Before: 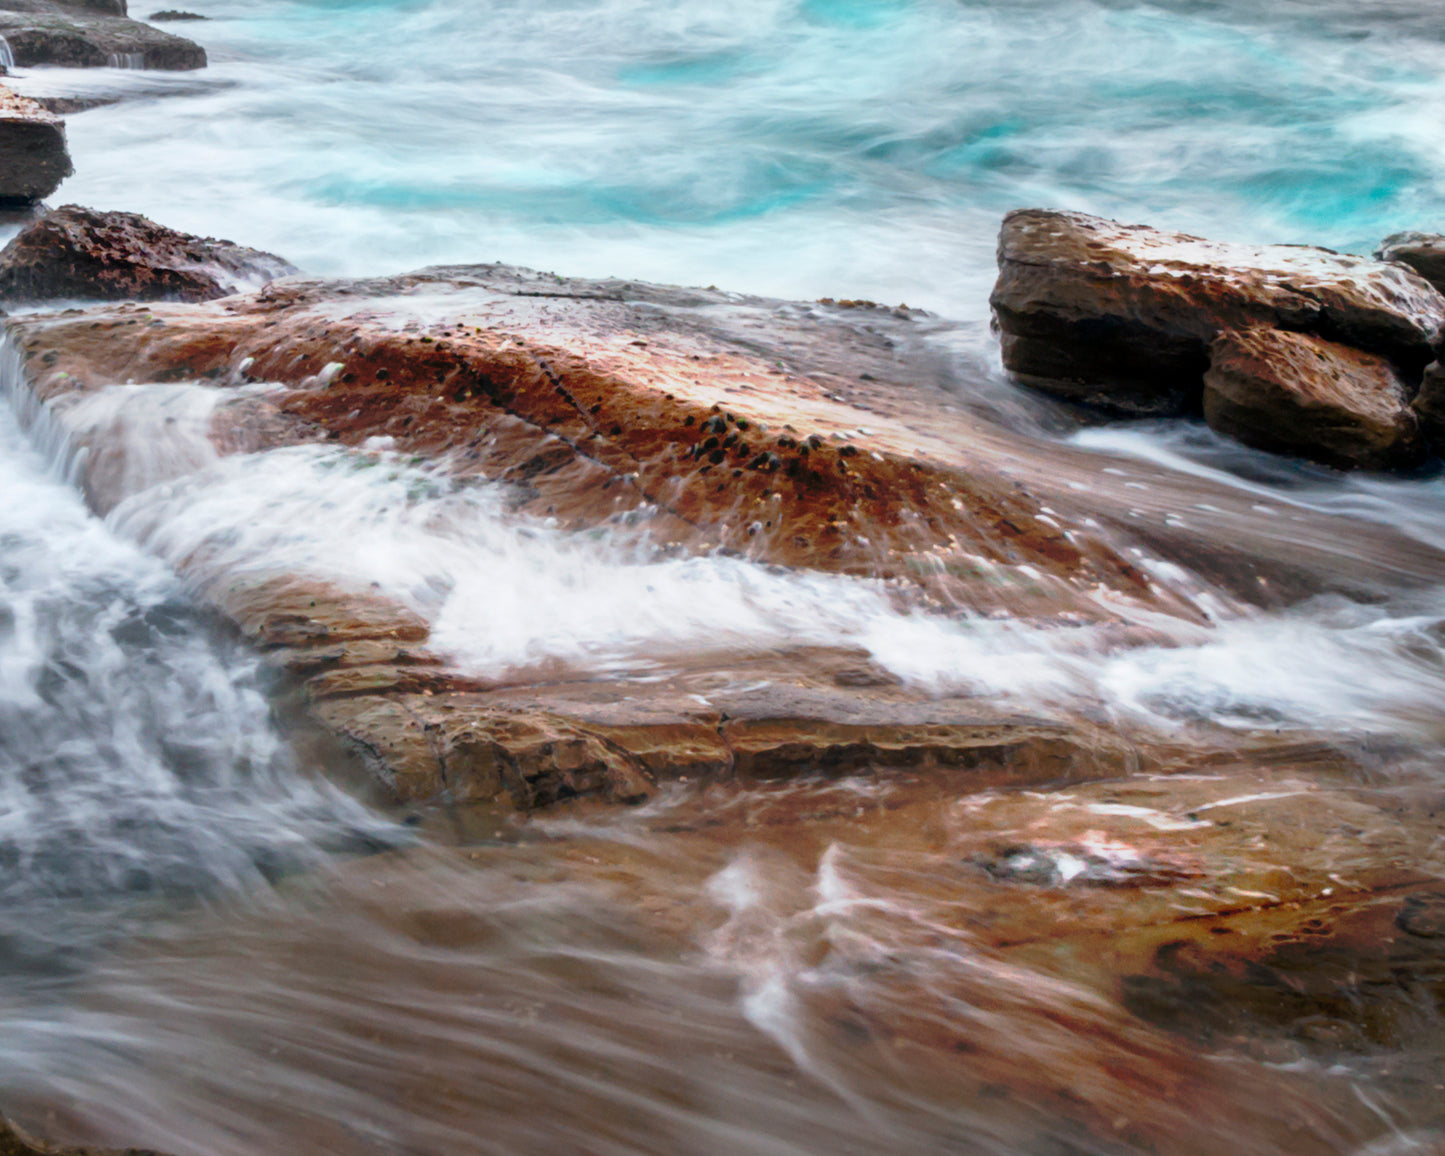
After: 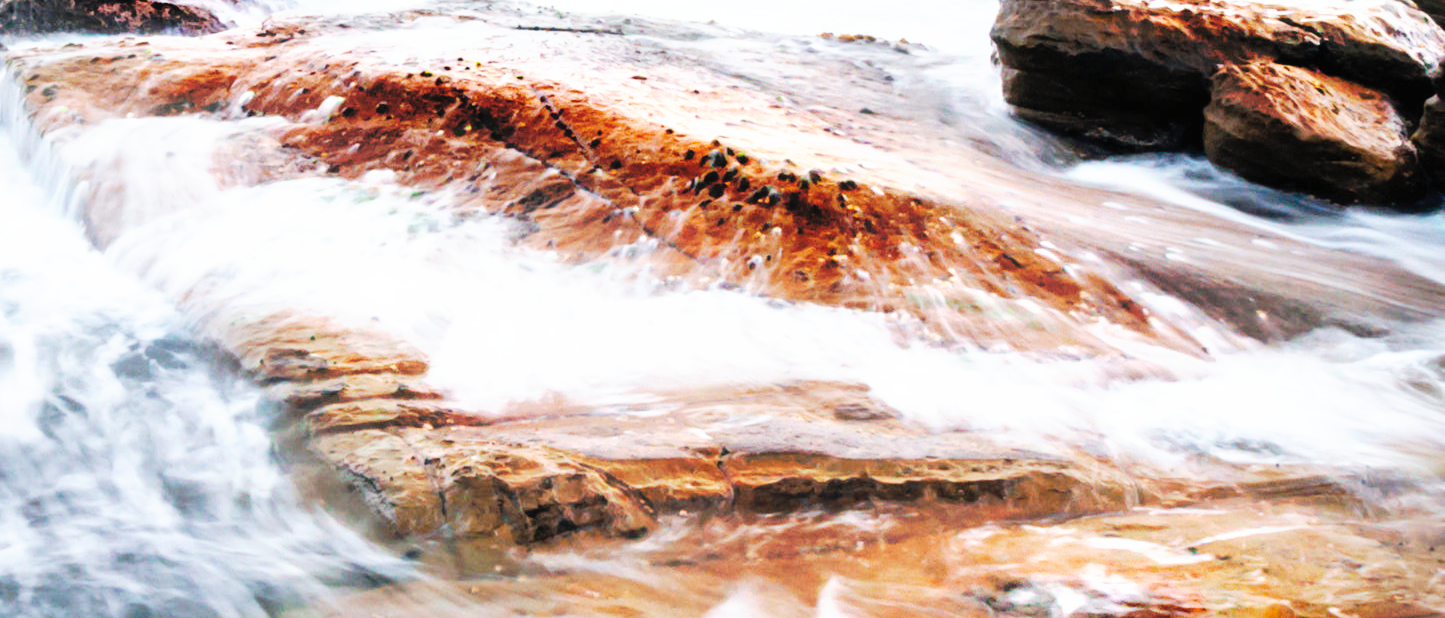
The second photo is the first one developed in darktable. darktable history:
color correction: saturation 0.98
base curve: curves: ch0 [(0, 0) (0.007, 0.004) (0.027, 0.03) (0.046, 0.07) (0.207, 0.54) (0.442, 0.872) (0.673, 0.972) (1, 1)], preserve colors none
crop and rotate: top 23.043%, bottom 23.437%
contrast brightness saturation: brightness 0.15
